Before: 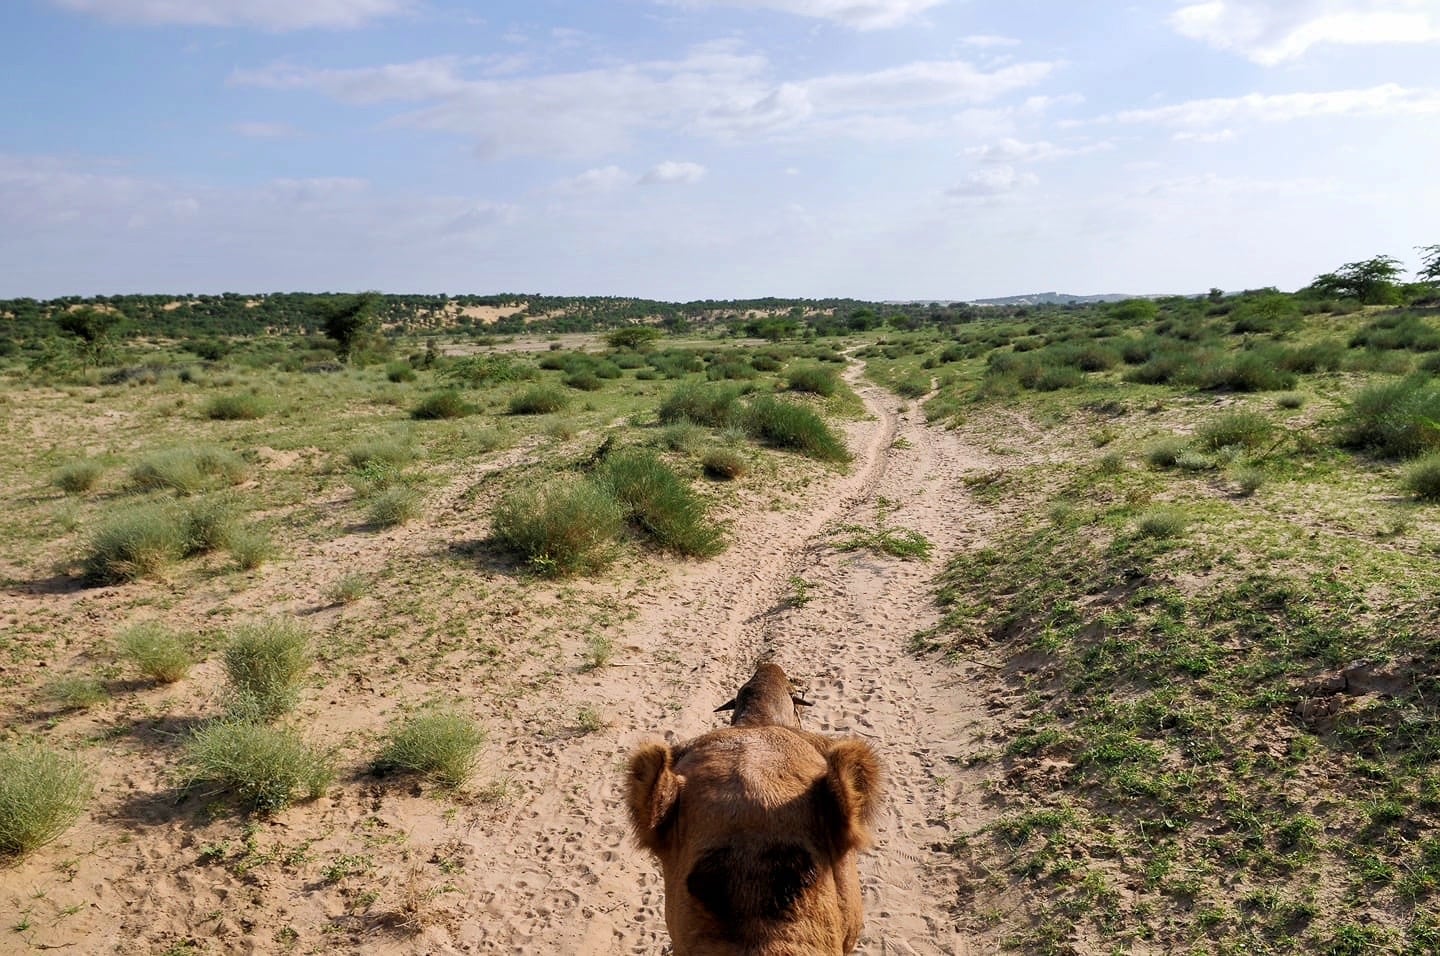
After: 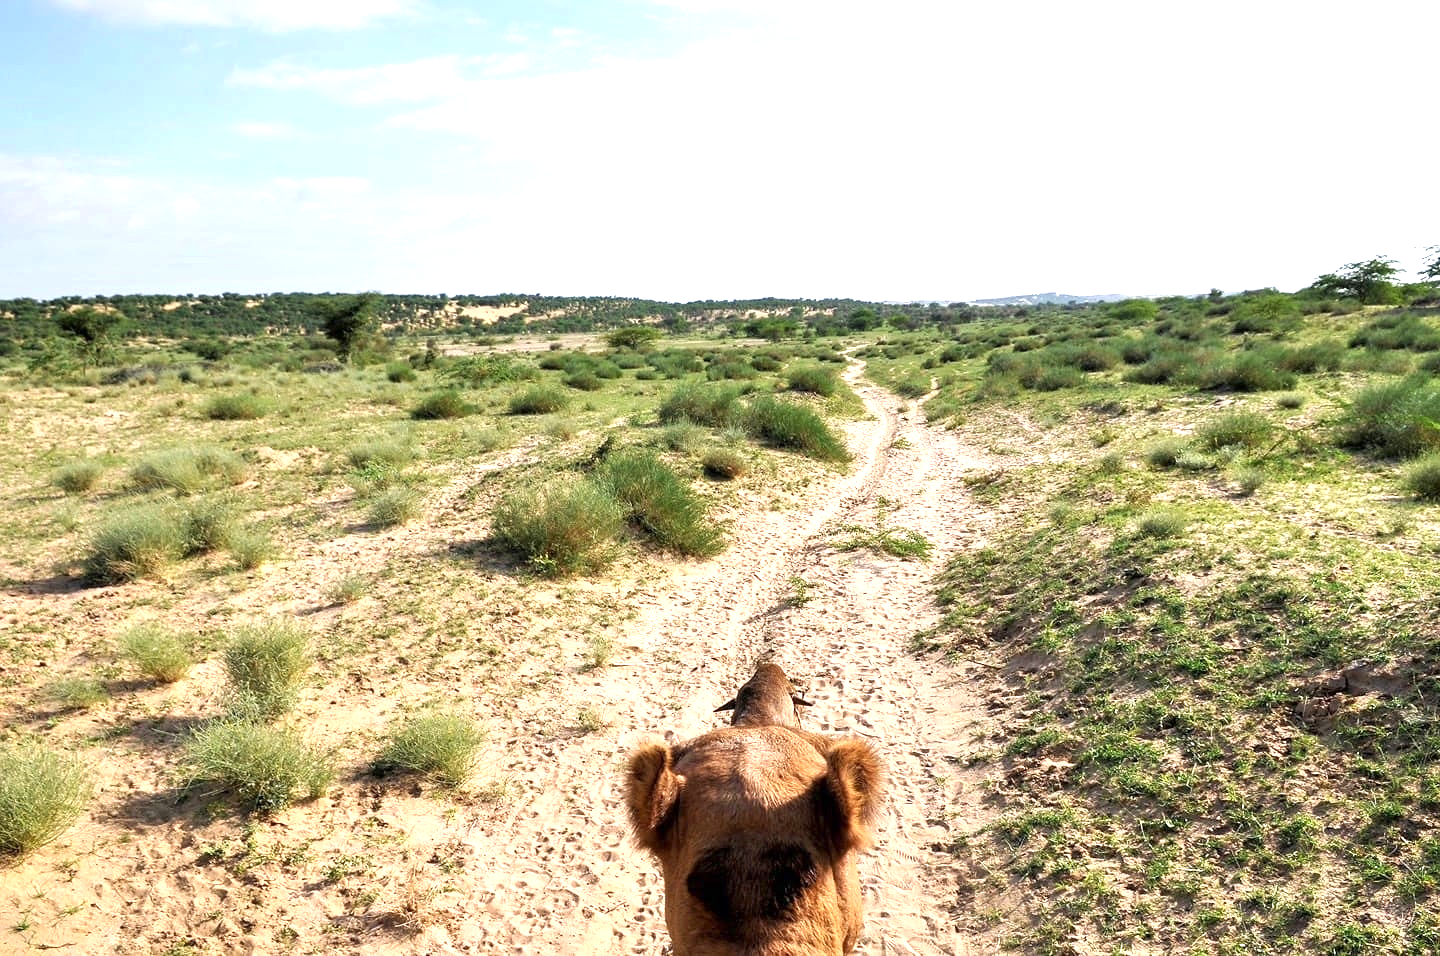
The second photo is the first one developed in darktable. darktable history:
exposure: exposure 1.069 EV, compensate highlight preservation false
